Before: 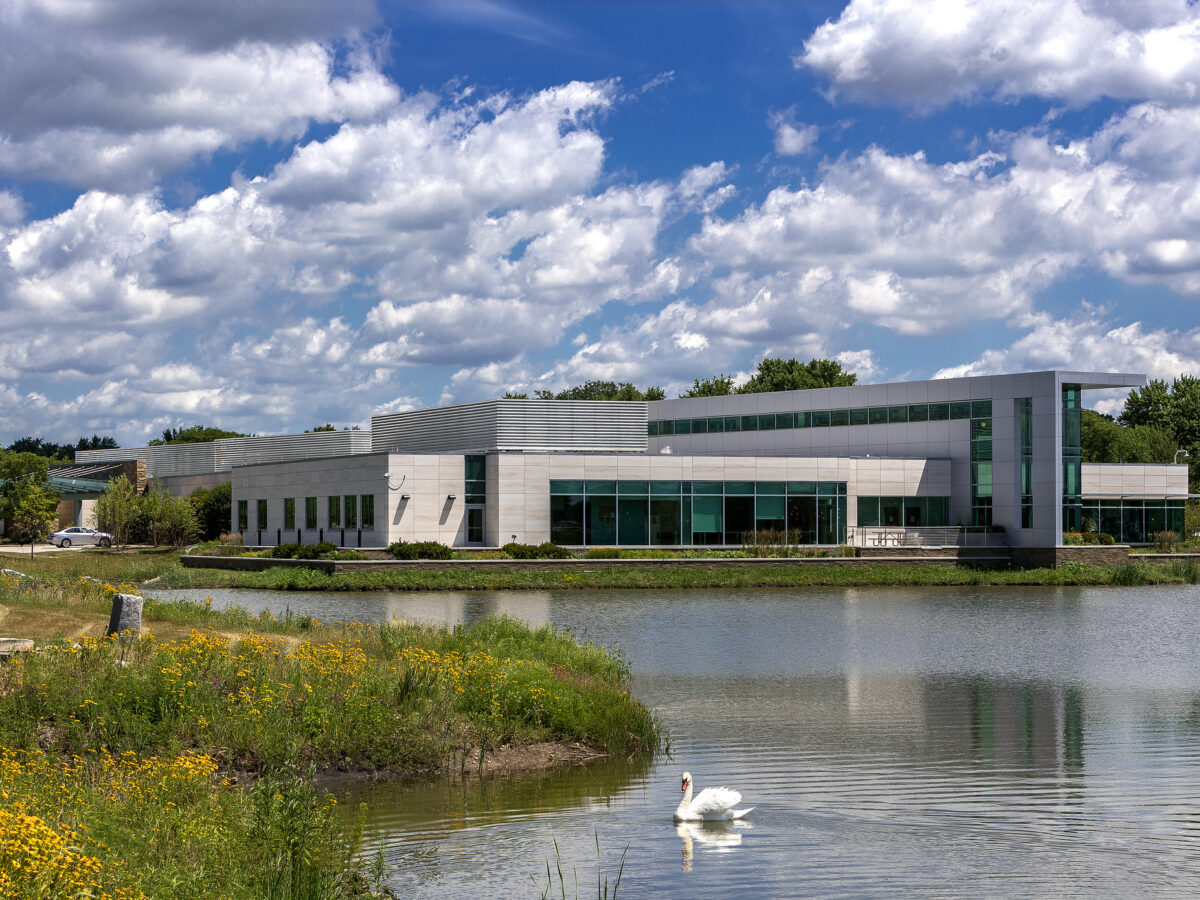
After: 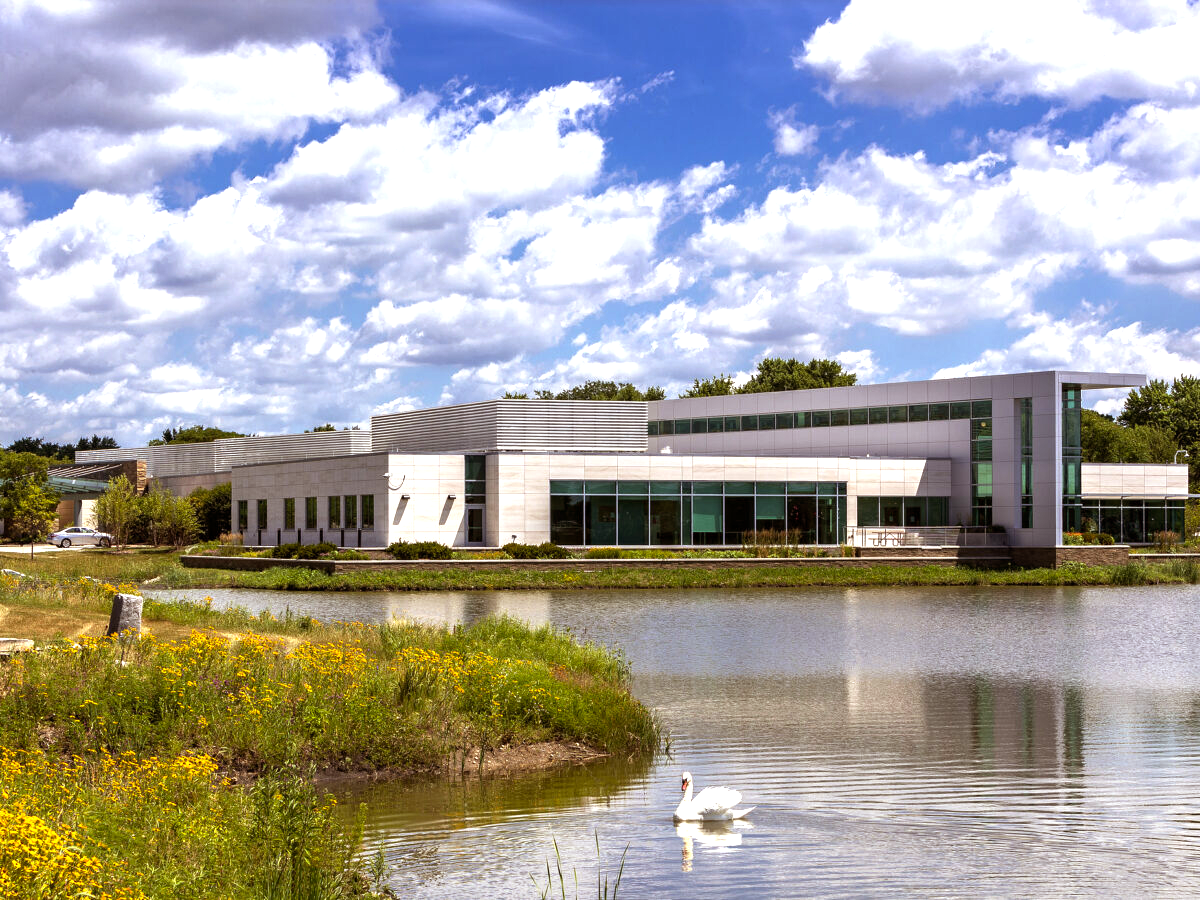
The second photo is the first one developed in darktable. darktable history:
color balance rgb: perceptual saturation grading › global saturation 3.7%, global vibrance 5.56%, contrast 3.24%
rgb levels: mode RGB, independent channels, levels [[0, 0.5, 1], [0, 0.521, 1], [0, 0.536, 1]]
exposure: exposure 0.766 EV, compensate highlight preservation false
